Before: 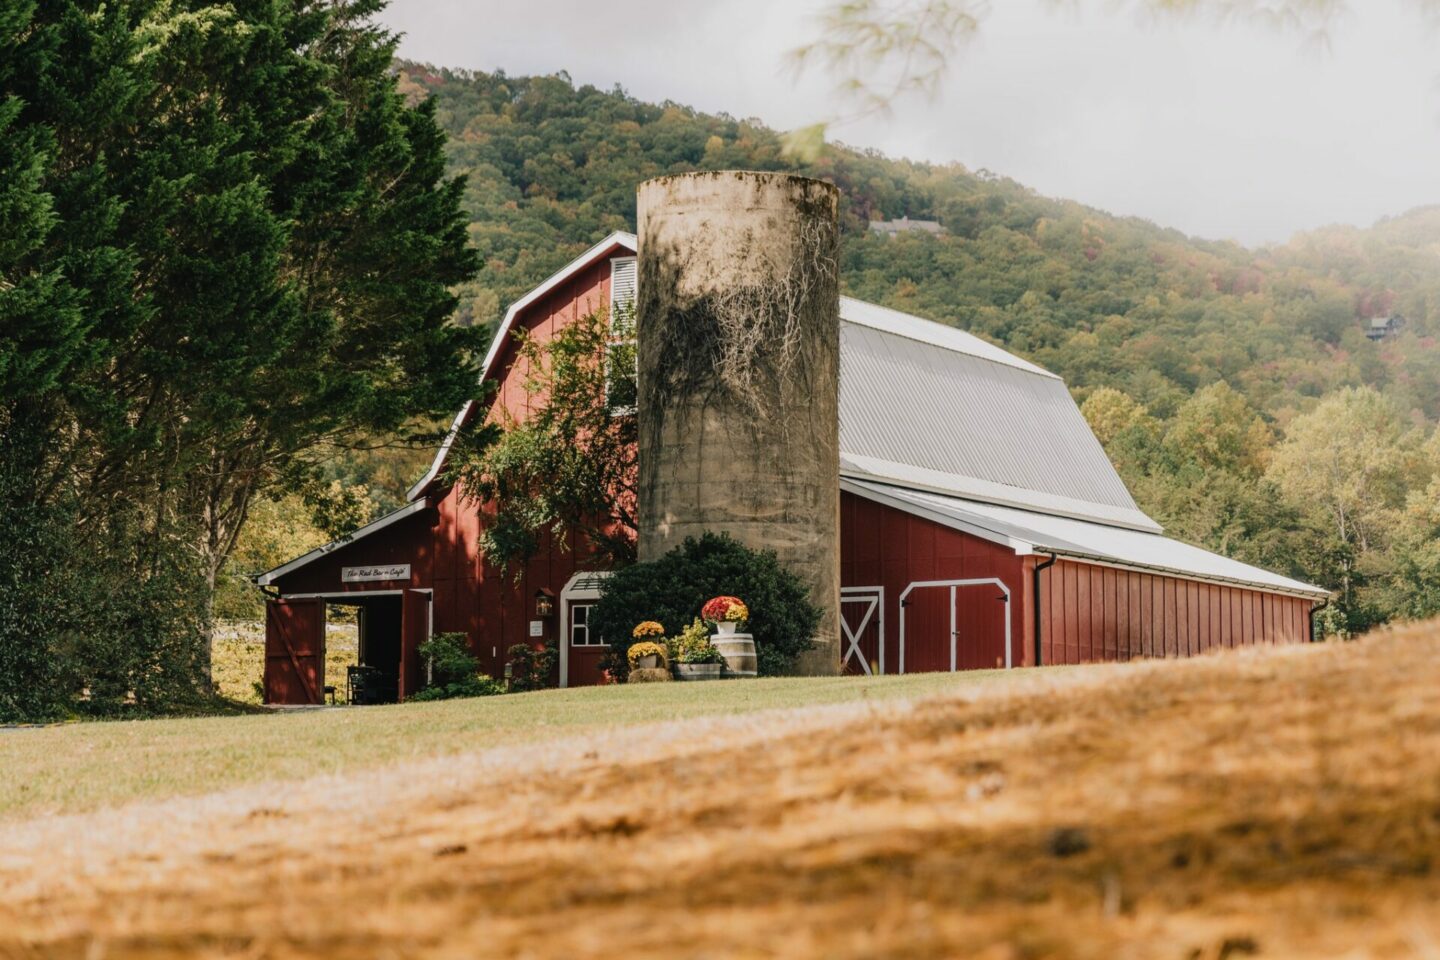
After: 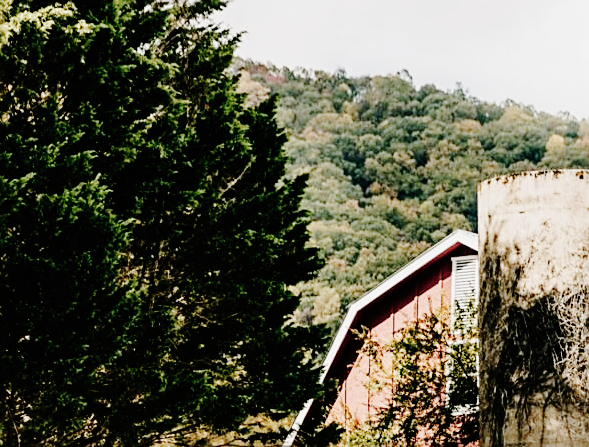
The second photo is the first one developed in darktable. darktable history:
contrast brightness saturation: contrast 0.102, saturation -0.375
crop and rotate: left 11.086%, top 0.118%, right 47.951%, bottom 53.267%
color zones: curves: ch1 [(0.239, 0.552) (0.75, 0.5)]; ch2 [(0.25, 0.462) (0.749, 0.457)]
sharpen: on, module defaults
base curve: curves: ch0 [(0, 0) (0.036, 0.01) (0.123, 0.254) (0.258, 0.504) (0.507, 0.748) (1, 1)], preserve colors none
